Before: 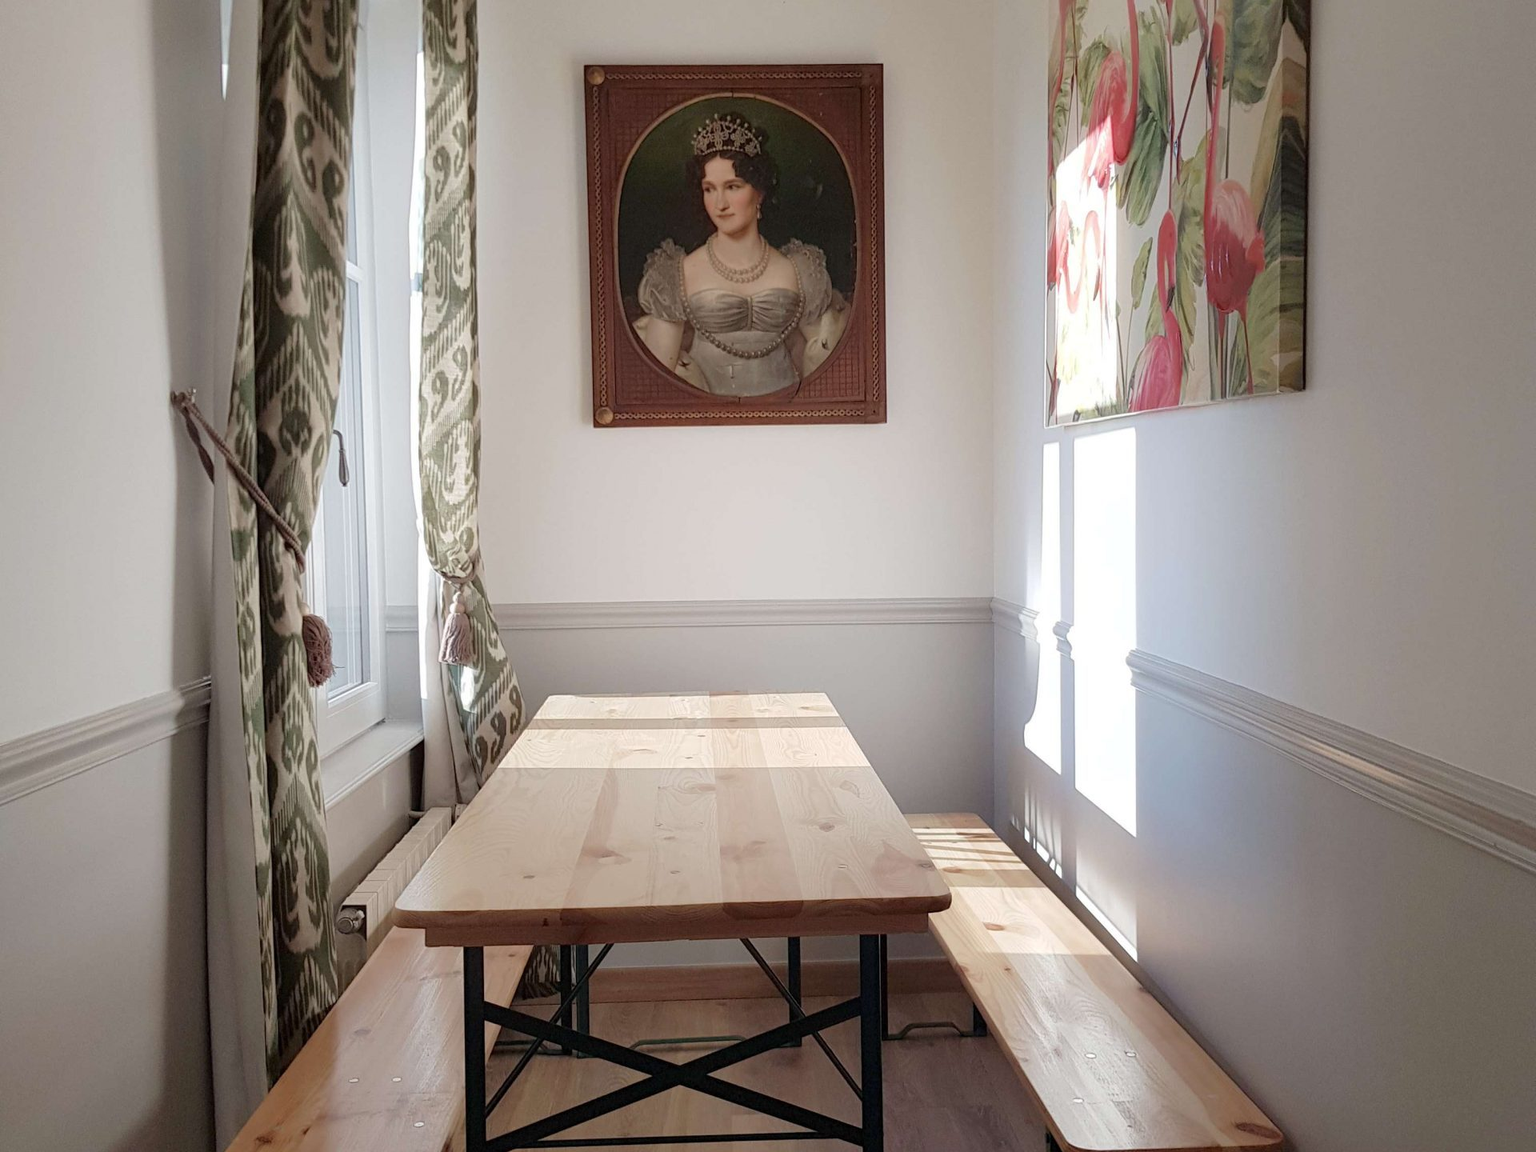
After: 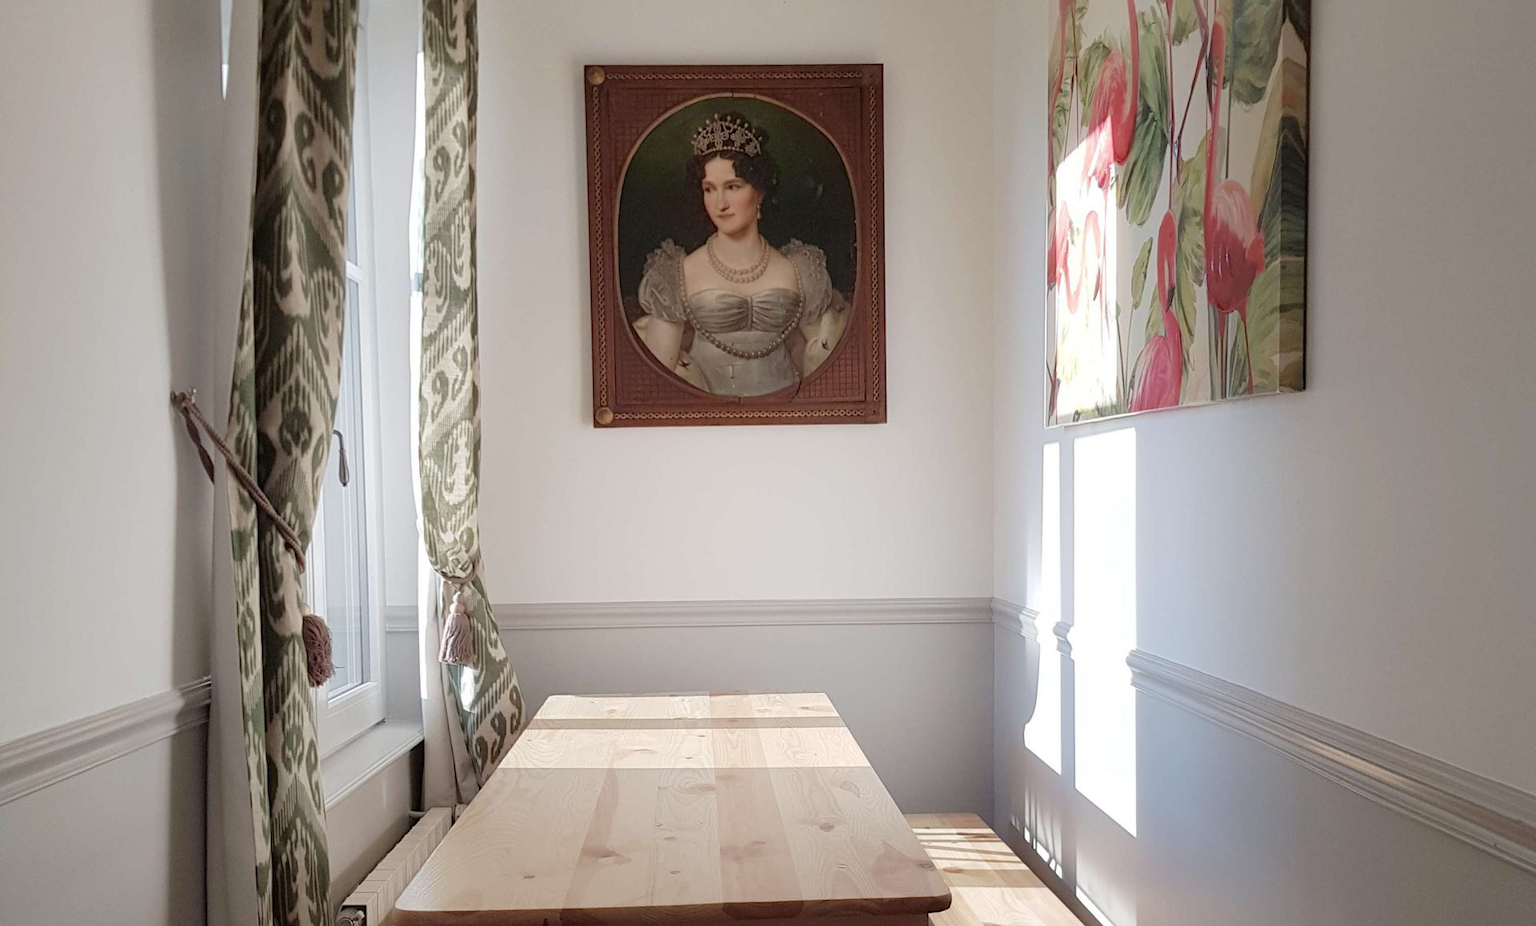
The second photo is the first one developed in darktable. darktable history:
crop: bottom 19.526%
